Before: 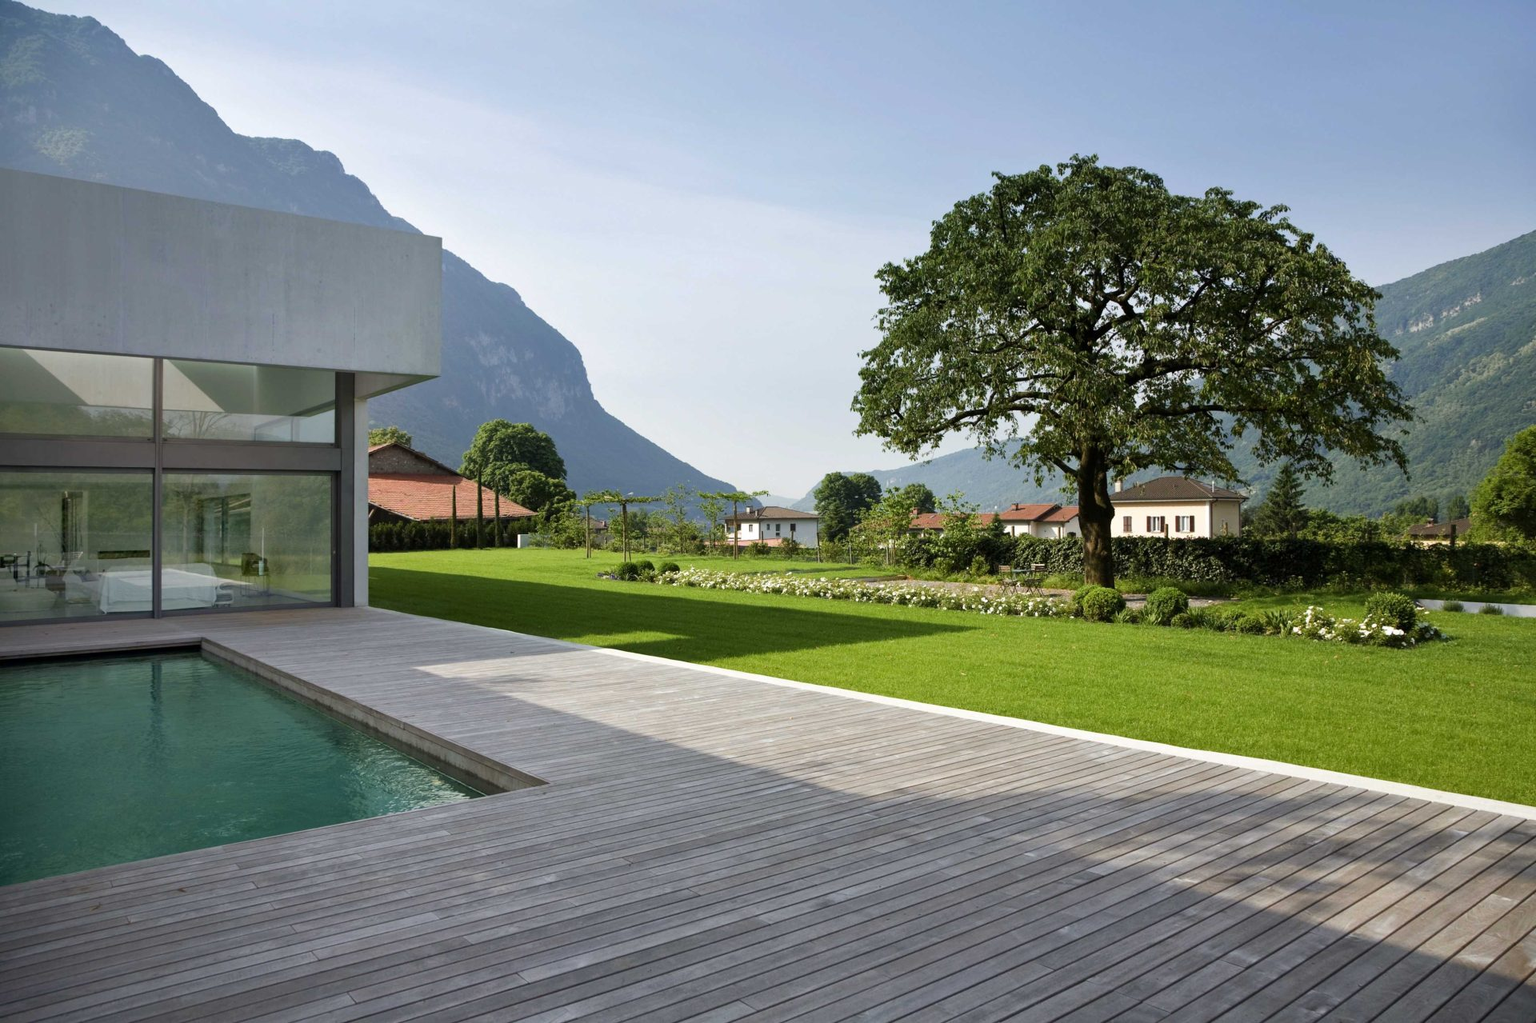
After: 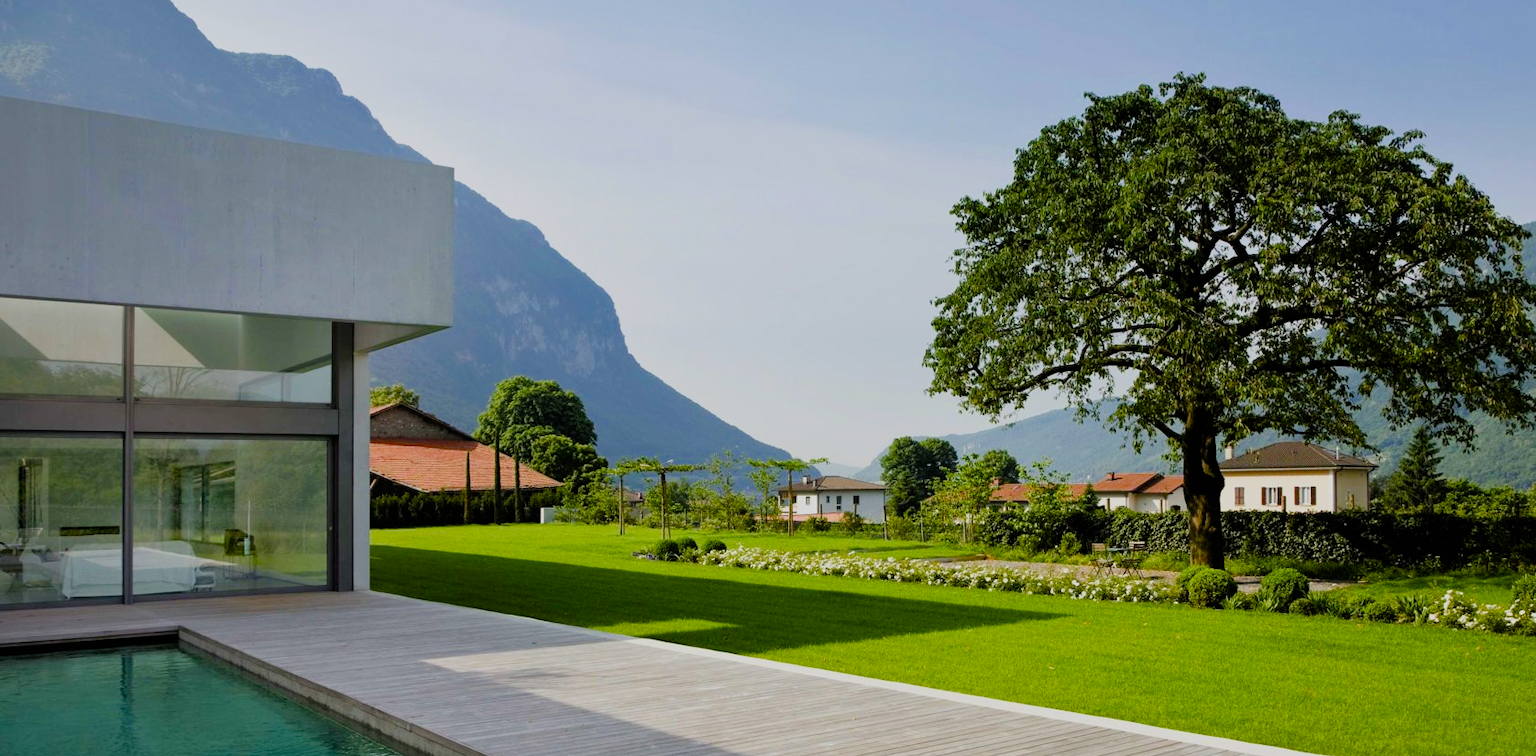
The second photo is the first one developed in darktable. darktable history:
color balance rgb: perceptual saturation grading › global saturation 20%, perceptual saturation grading › highlights -25%, perceptual saturation grading › shadows 25%
filmic rgb: black relative exposure -7.75 EV, white relative exposure 4.4 EV, threshold 3 EV, hardness 3.76, latitude 38.11%, contrast 0.966, highlights saturation mix 10%, shadows ↔ highlights balance 4.59%, color science v4 (2020), enable highlight reconstruction true
crop: left 3.015%, top 8.969%, right 9.647%, bottom 26.457%
